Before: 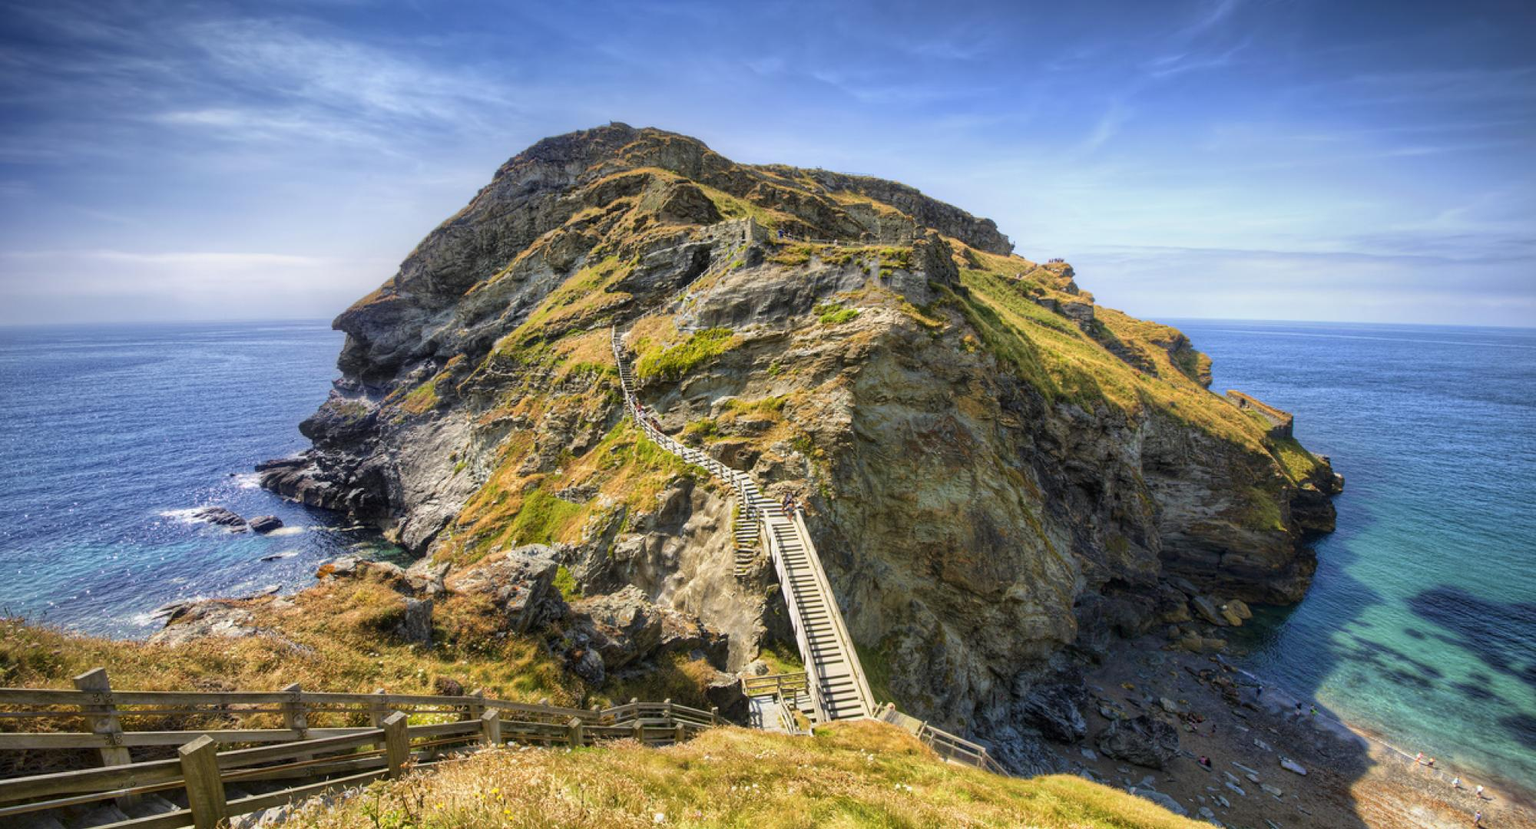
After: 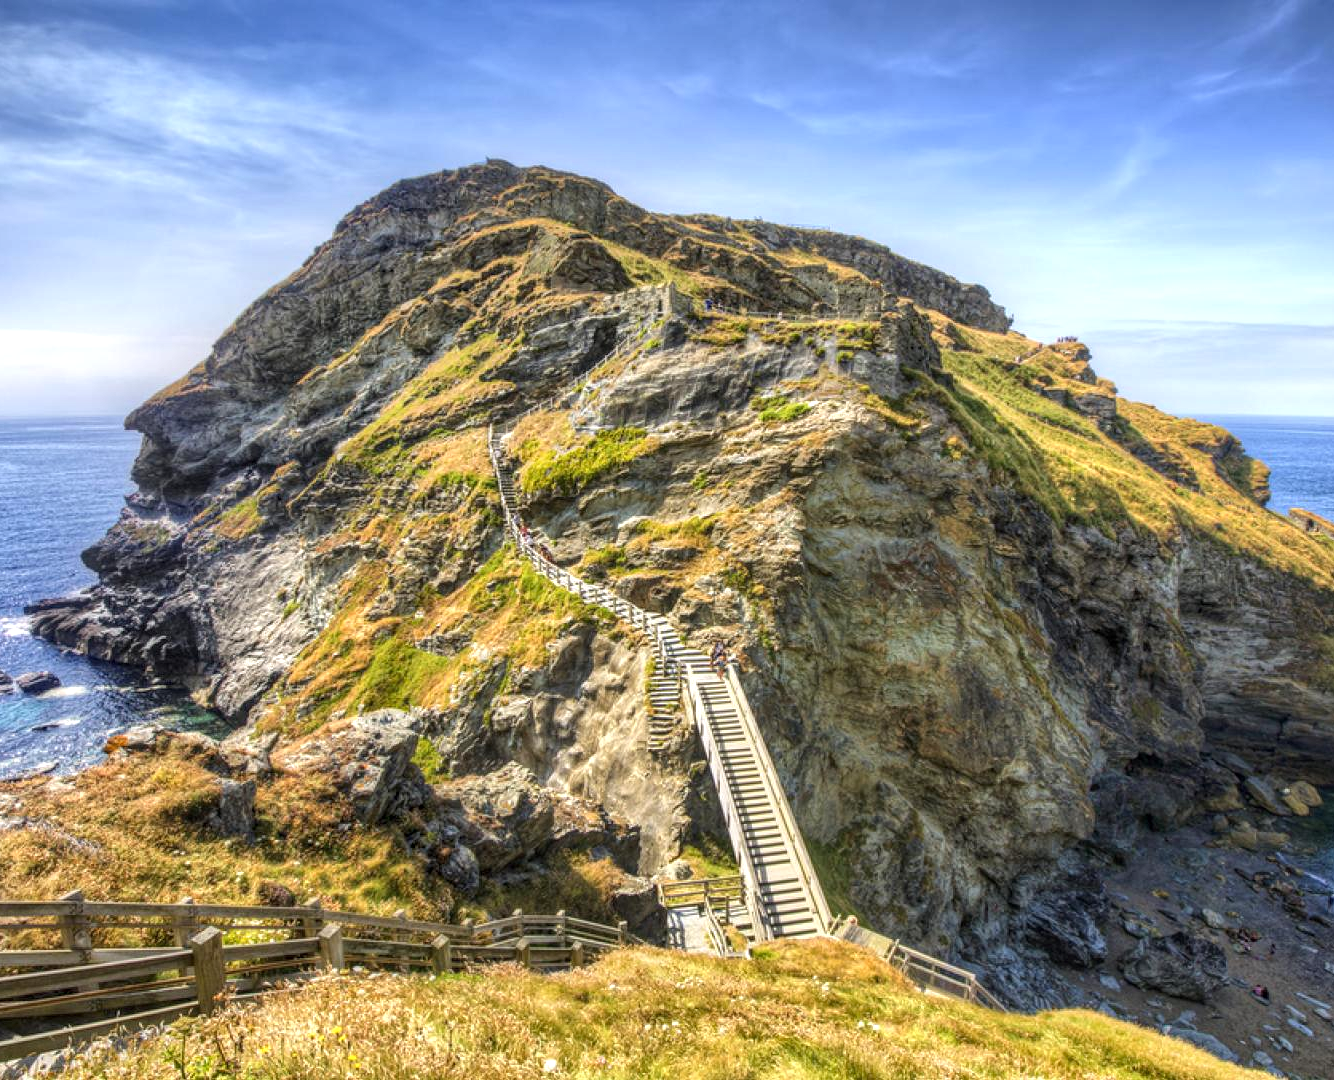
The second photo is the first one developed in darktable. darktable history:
local contrast: highlights 0%, shadows 0%, detail 133%
crop and rotate: left 15.446%, right 17.836%
exposure: exposure 0.375 EV, compensate highlight preservation false
